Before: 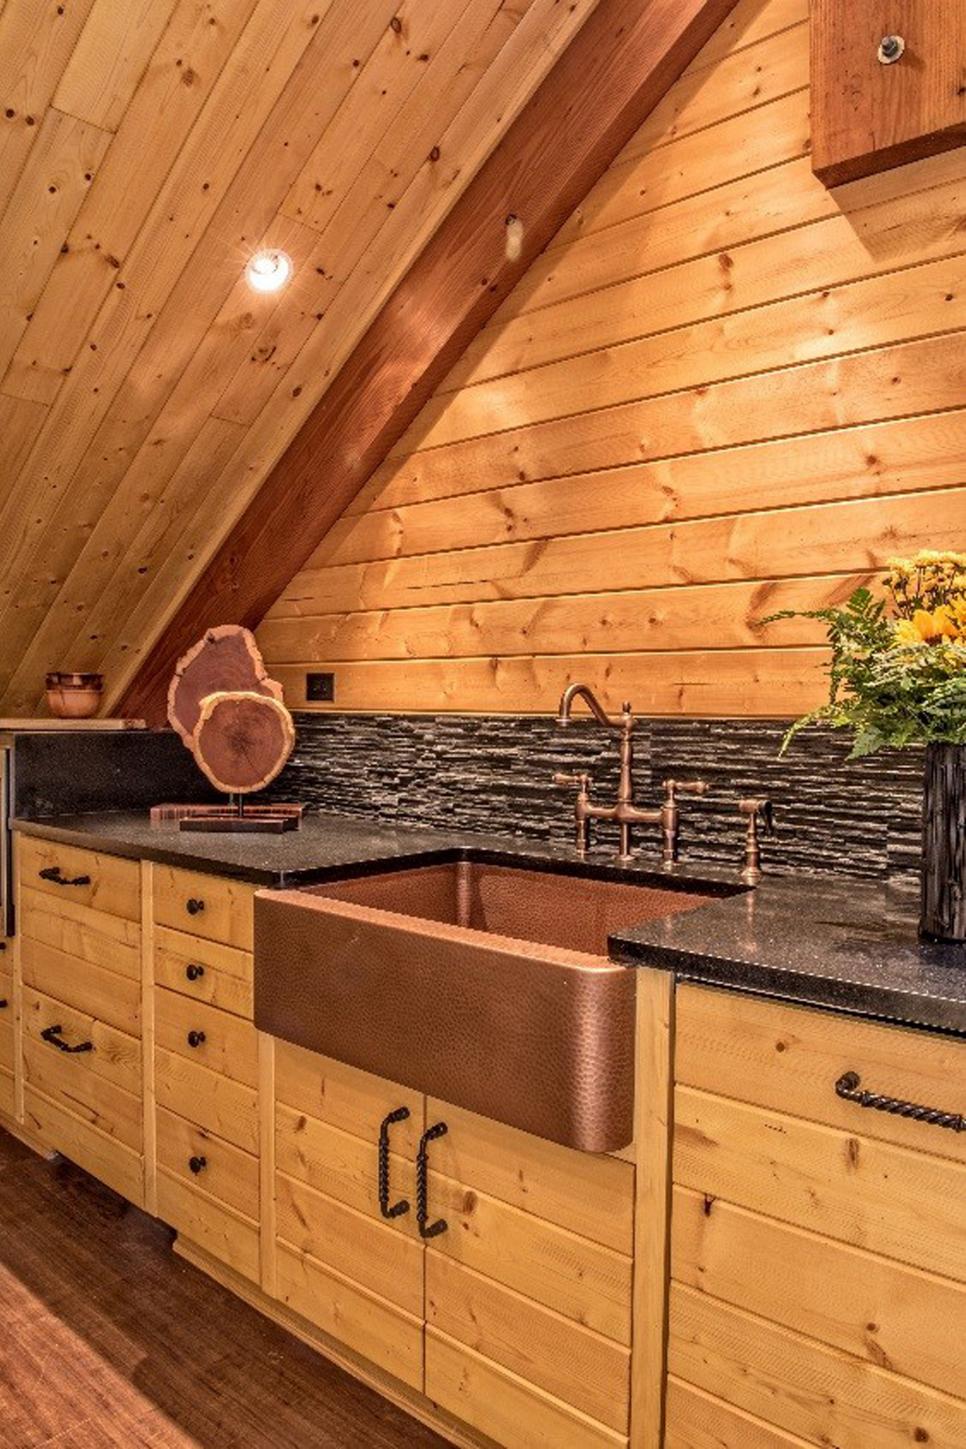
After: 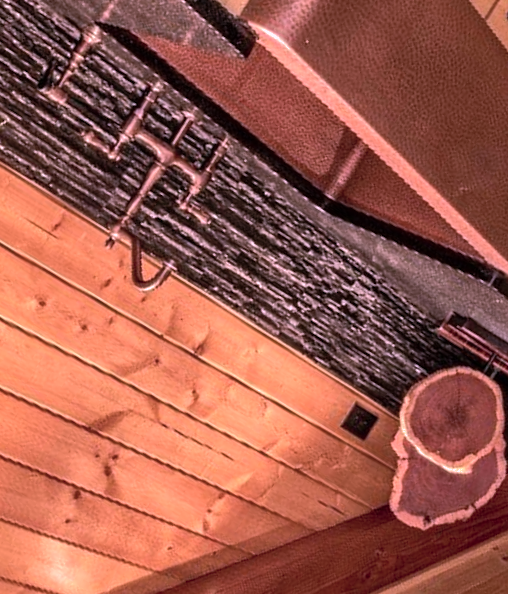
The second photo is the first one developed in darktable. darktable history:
crop and rotate: angle 148.23°, left 9.193%, top 15.61%, right 4.542%, bottom 17.147%
tone equalizer: -8 EV -0.728 EV, -7 EV -0.697 EV, -6 EV -0.564 EV, -5 EV -0.417 EV, -3 EV 0.405 EV, -2 EV 0.6 EV, -1 EV 0.689 EV, +0 EV 0.74 EV, edges refinement/feathering 500, mask exposure compensation -1.57 EV, preserve details no
shadows and highlights: on, module defaults
color correction: highlights a* 15.85, highlights b* -20.16
contrast brightness saturation: saturation -0.086
exposure: exposure -0.21 EV, compensate highlight preservation false
